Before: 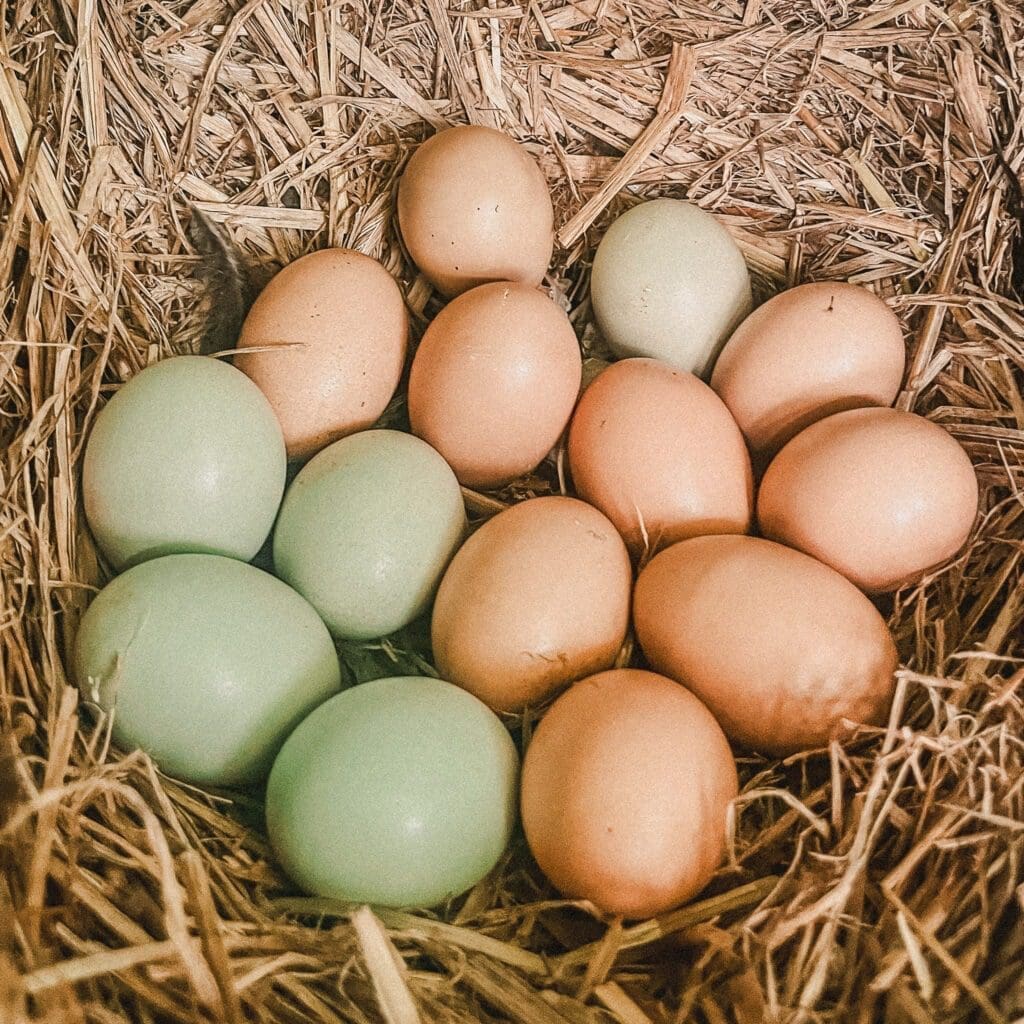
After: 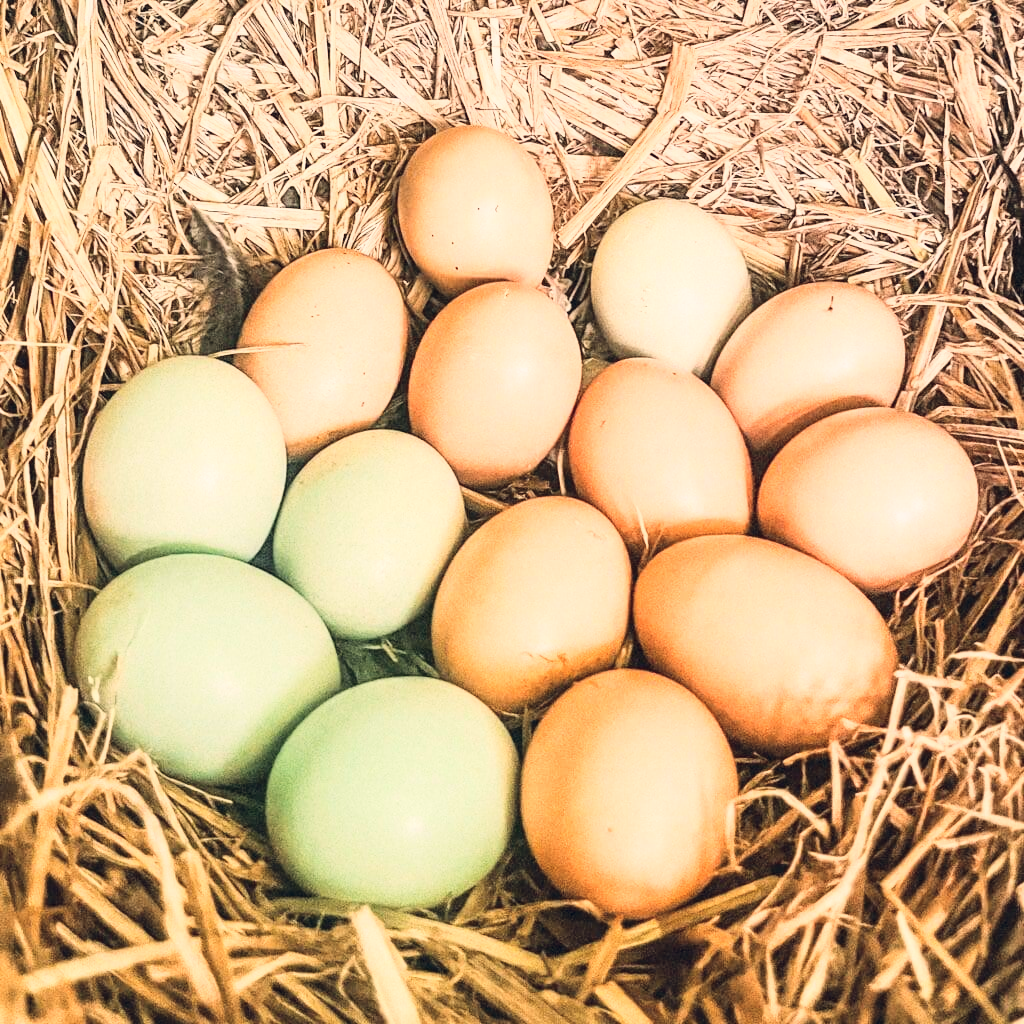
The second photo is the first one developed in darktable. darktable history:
base curve: curves: ch0 [(0, 0) (0.018, 0.026) (0.143, 0.37) (0.33, 0.731) (0.458, 0.853) (0.735, 0.965) (0.905, 0.986) (1, 1)]
color balance rgb: shadows lift › hue 87.51°, highlights gain › chroma 1.62%, highlights gain › hue 55.1°, global offset › chroma 0.06%, global offset › hue 253.66°, linear chroma grading › global chroma 0.5%
